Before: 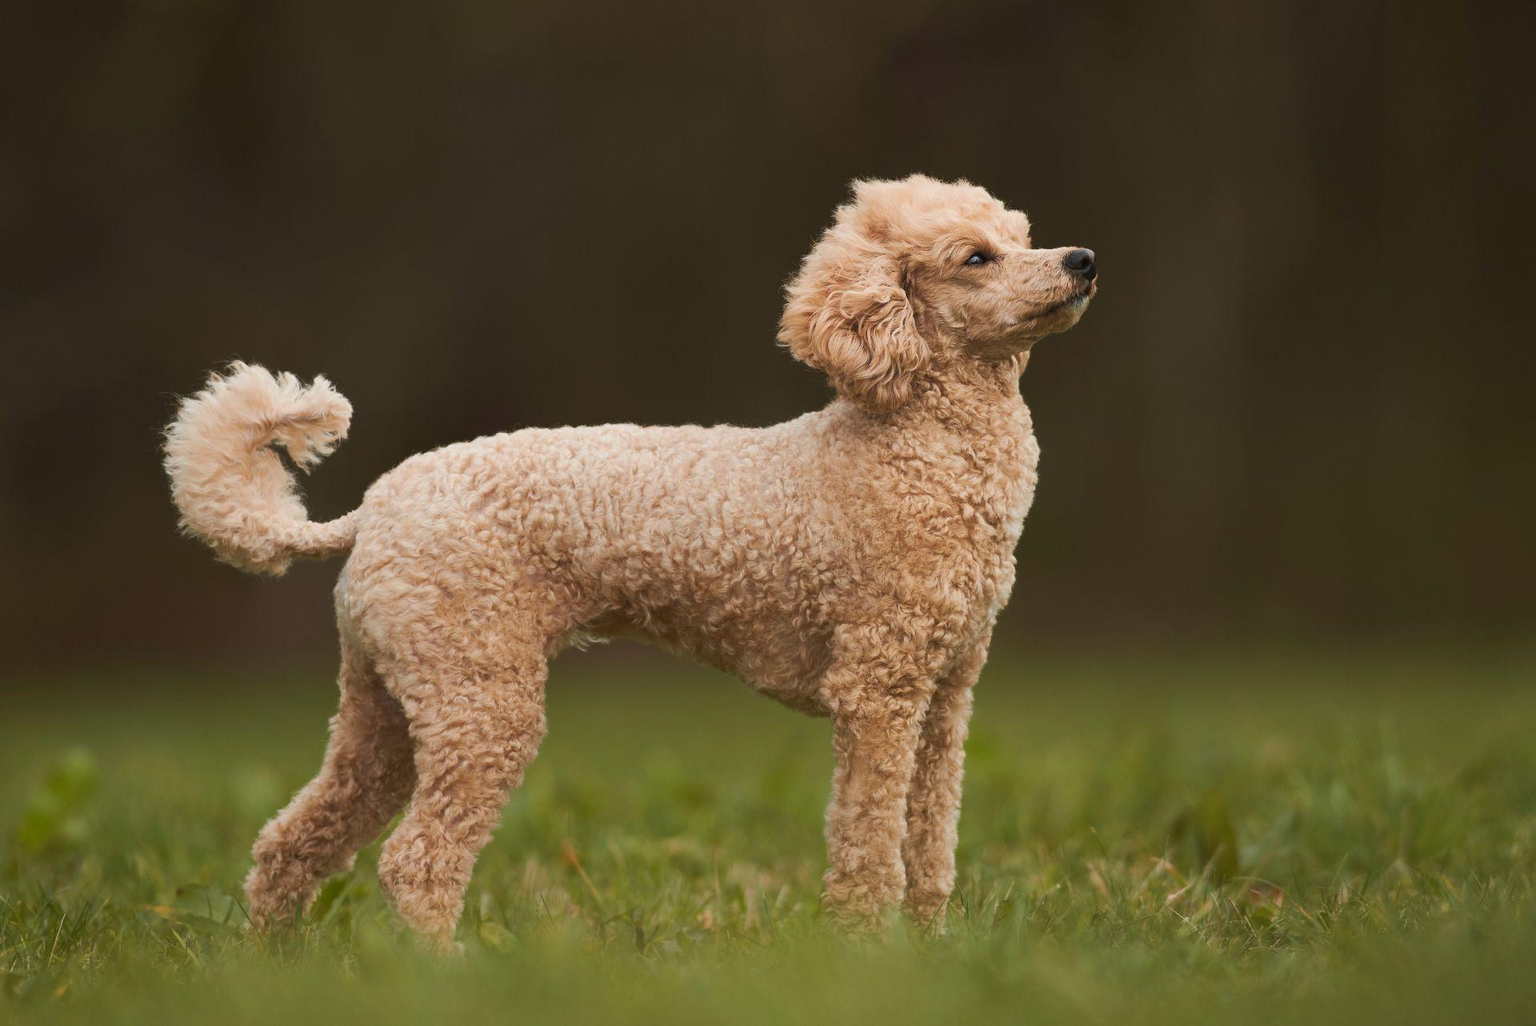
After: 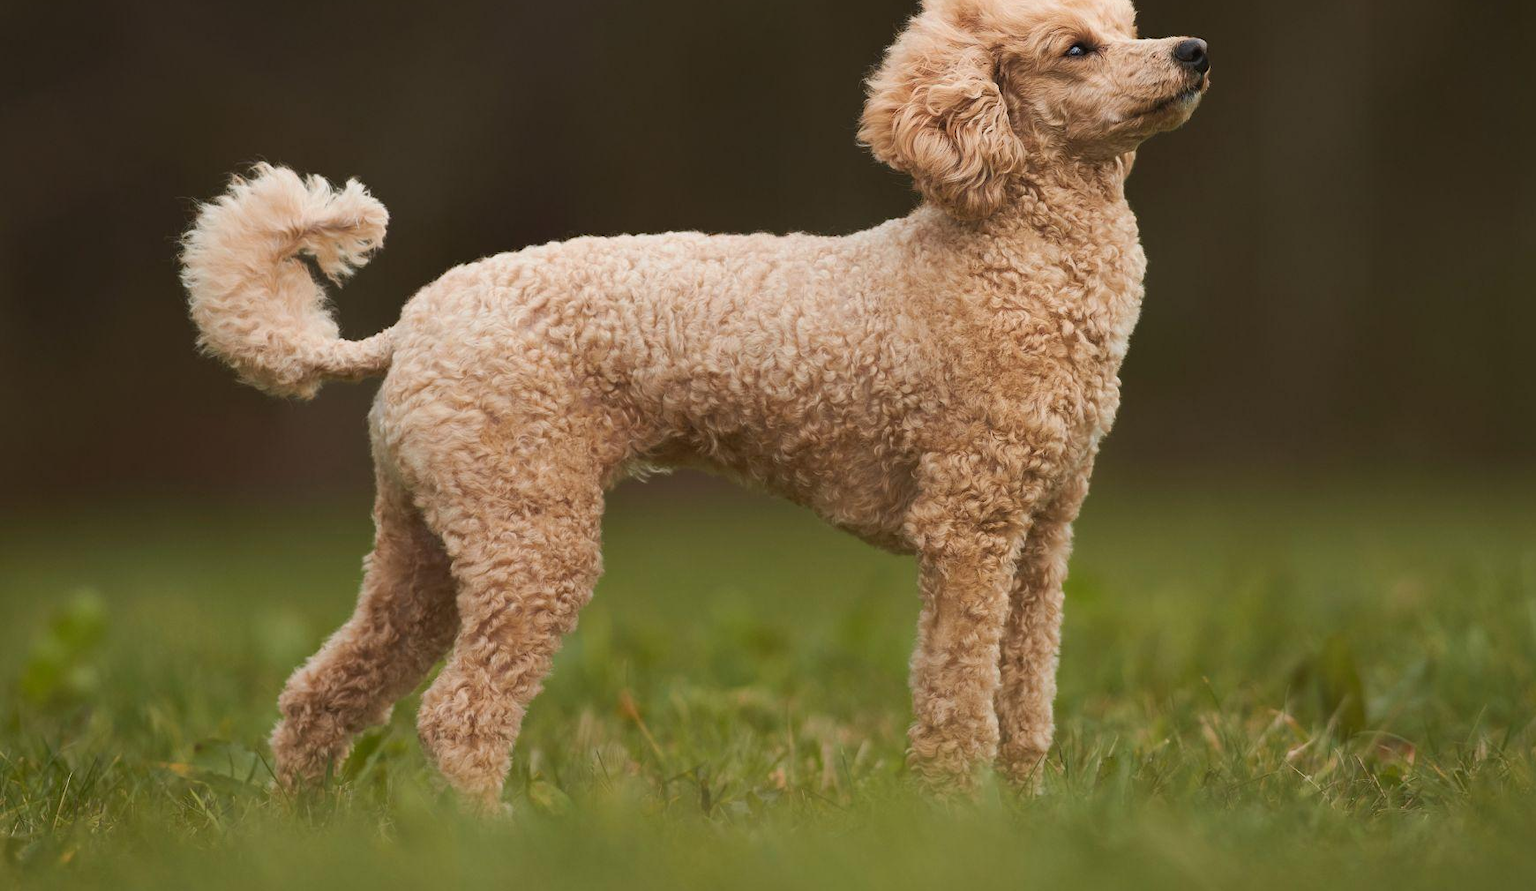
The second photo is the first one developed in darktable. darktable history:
tone equalizer: smoothing 1
crop: top 20.867%, right 9.314%, bottom 0.214%
